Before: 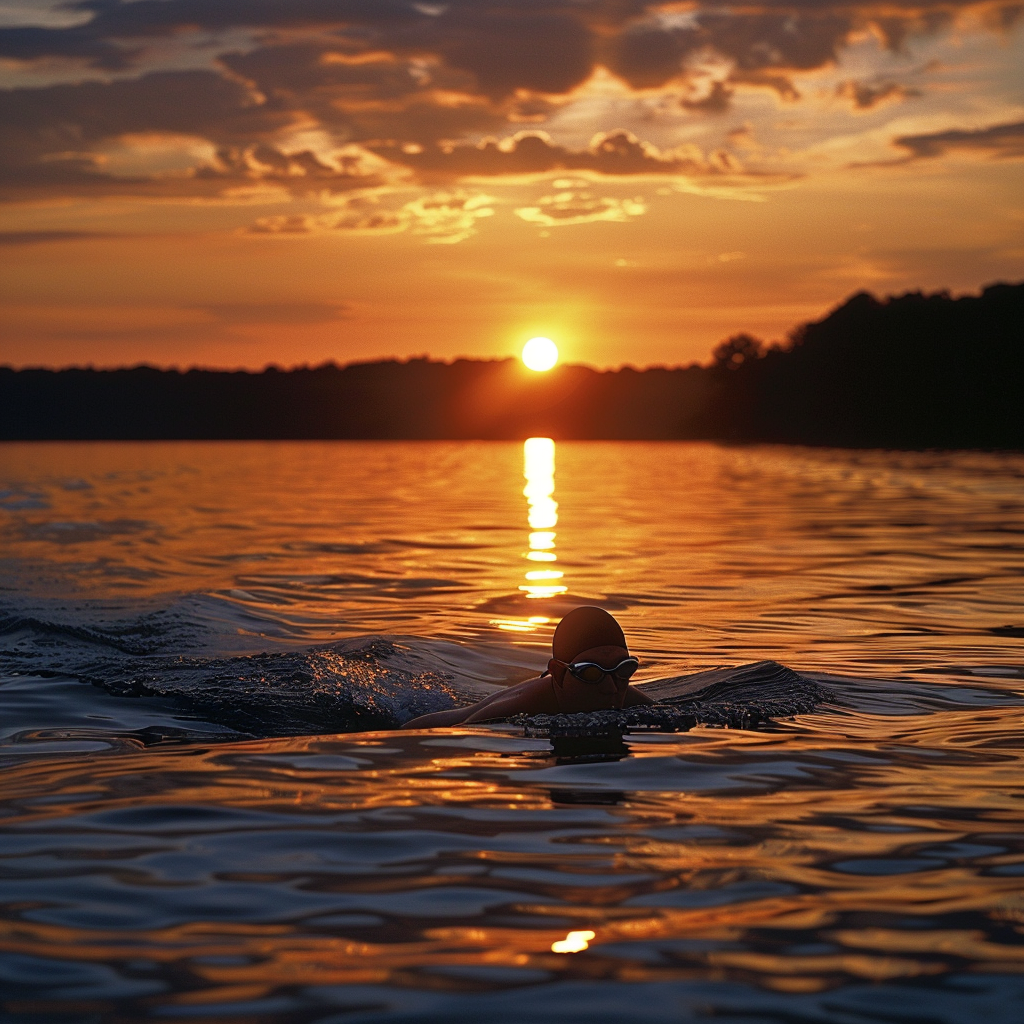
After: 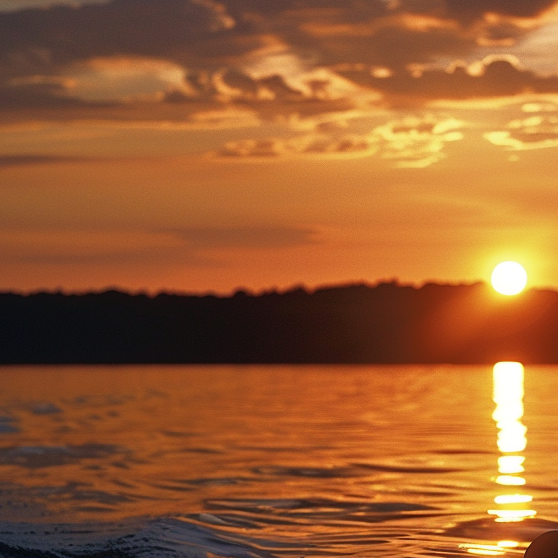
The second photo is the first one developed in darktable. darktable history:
crop and rotate: left 3.047%, top 7.492%, right 42.43%, bottom 37.934%
